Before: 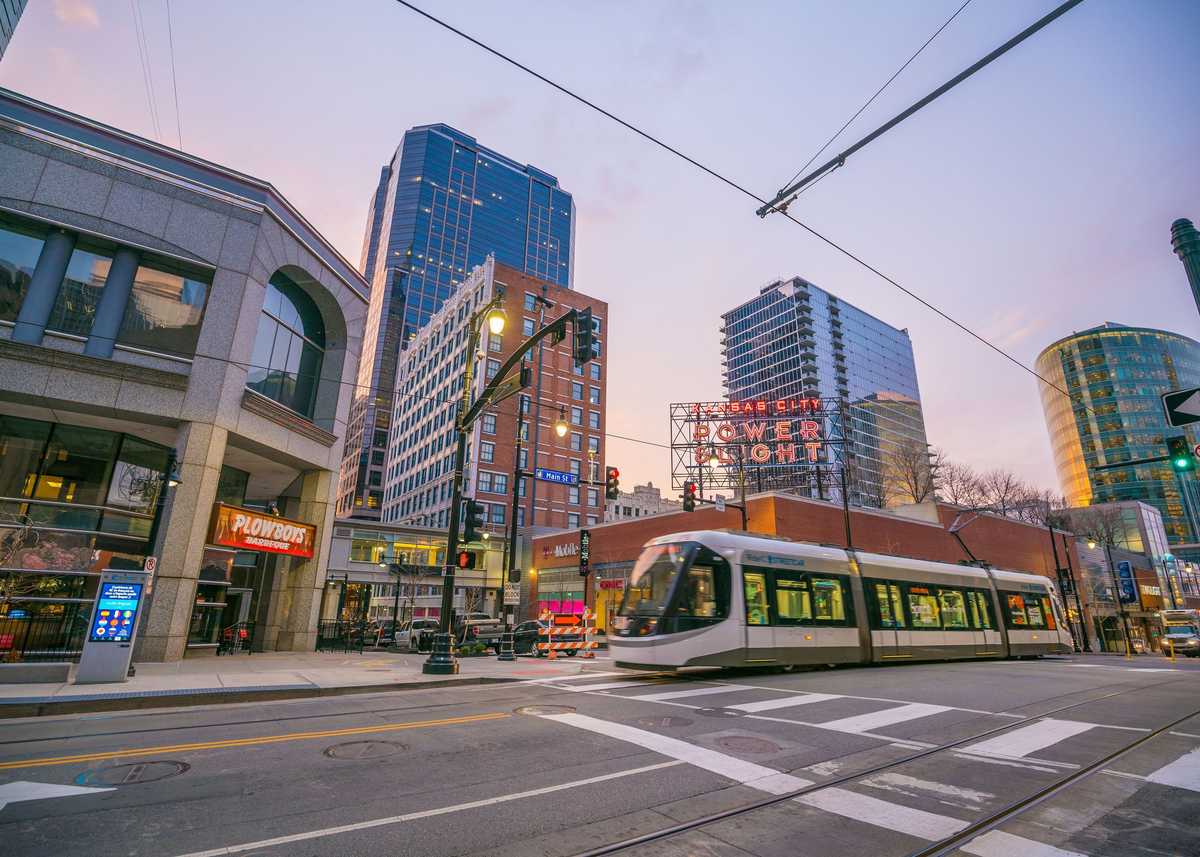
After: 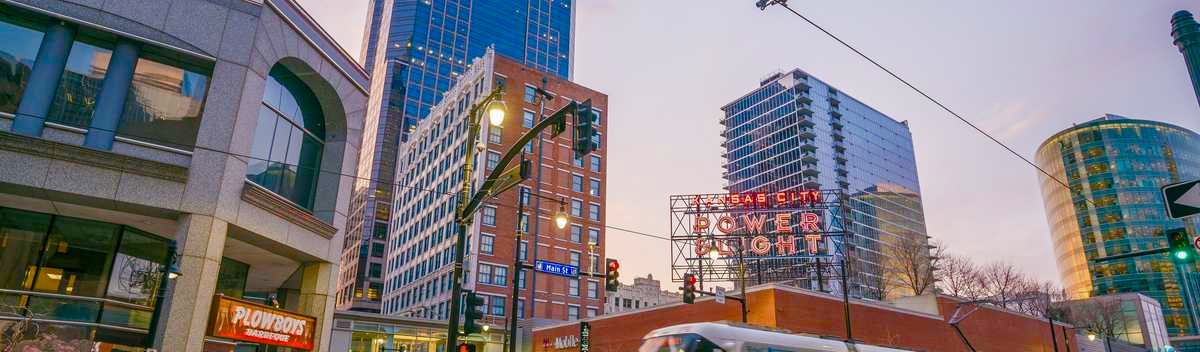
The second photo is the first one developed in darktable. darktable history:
color balance rgb: linear chroma grading › shadows 31.924%, linear chroma grading › global chroma -2.031%, linear chroma grading › mid-tones 4.332%, perceptual saturation grading › global saturation 20%, perceptual saturation grading › highlights -49.957%, perceptual saturation grading › shadows 24.996%
crop and rotate: top 24.277%, bottom 34.596%
contrast brightness saturation: saturation -0.045
